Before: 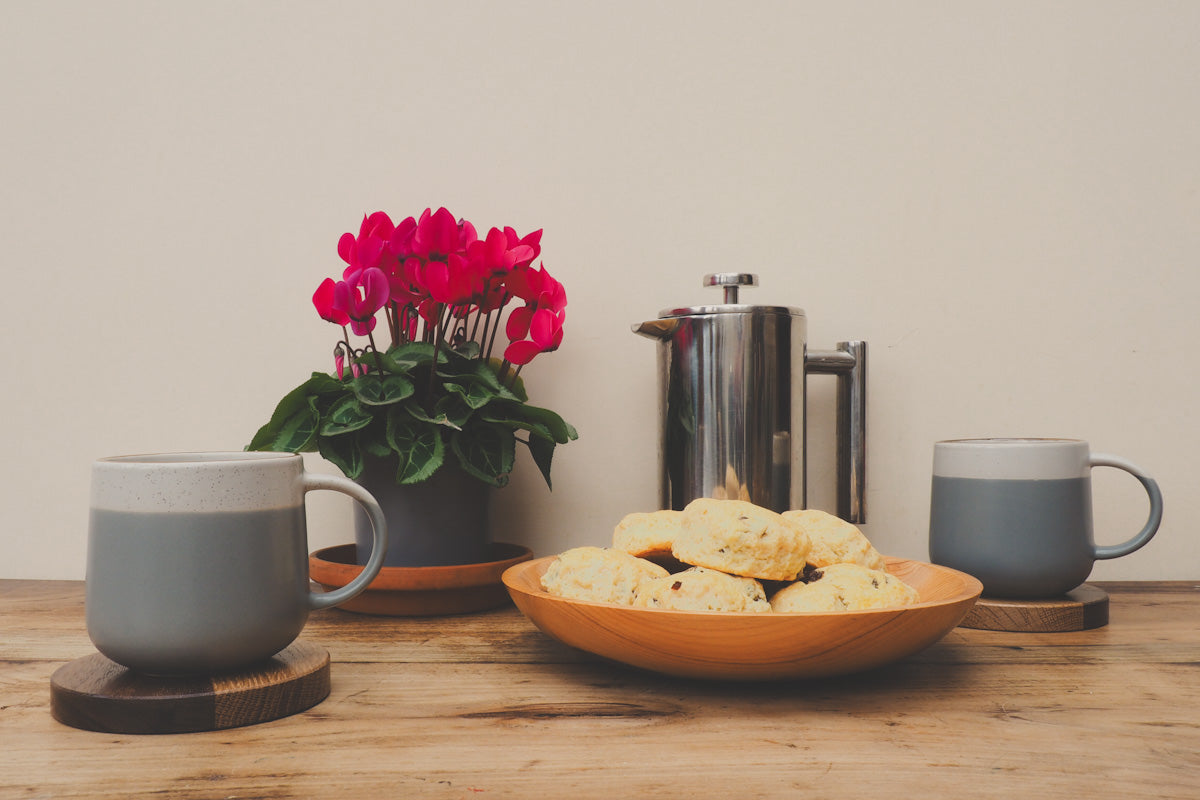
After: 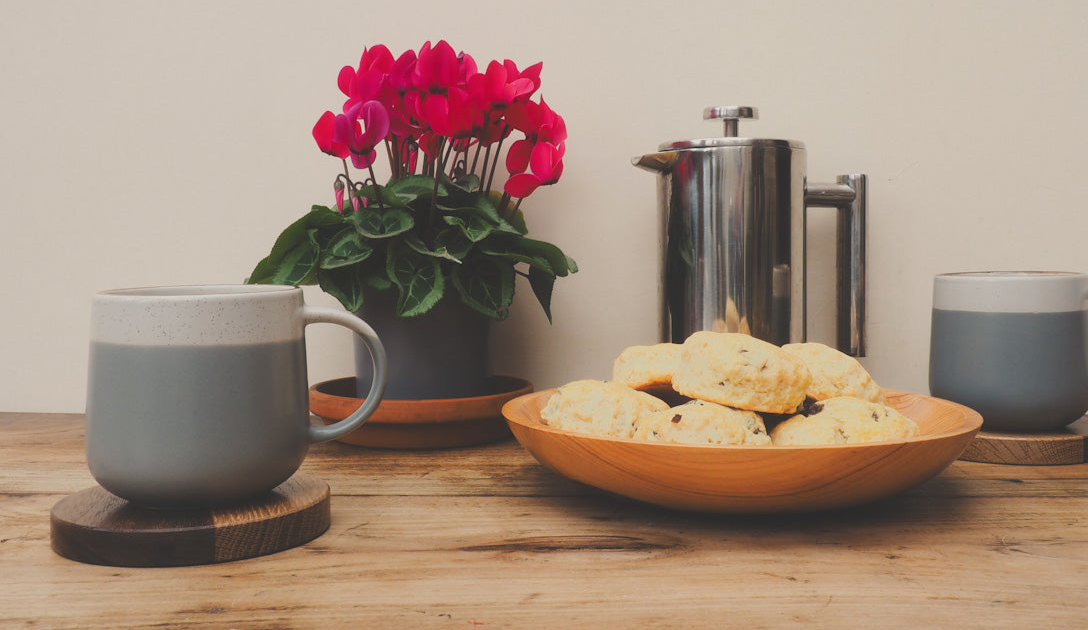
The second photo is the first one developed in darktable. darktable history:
crop: top 20.943%, right 9.314%, bottom 0.297%
haze removal: strength -0.051, adaptive false
